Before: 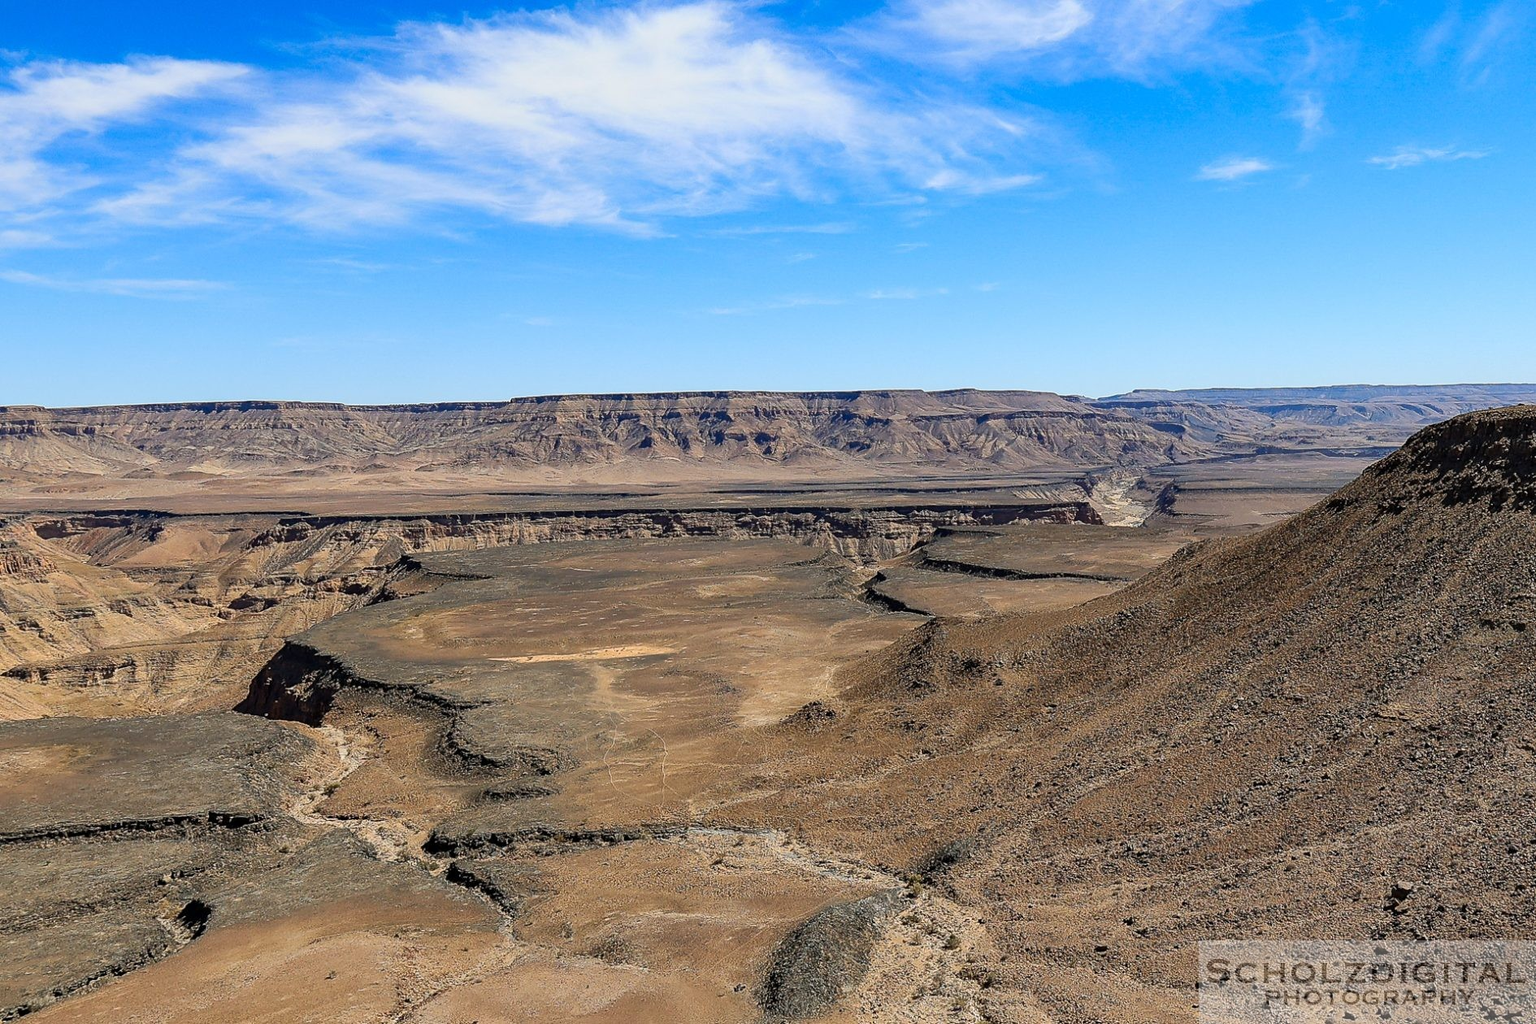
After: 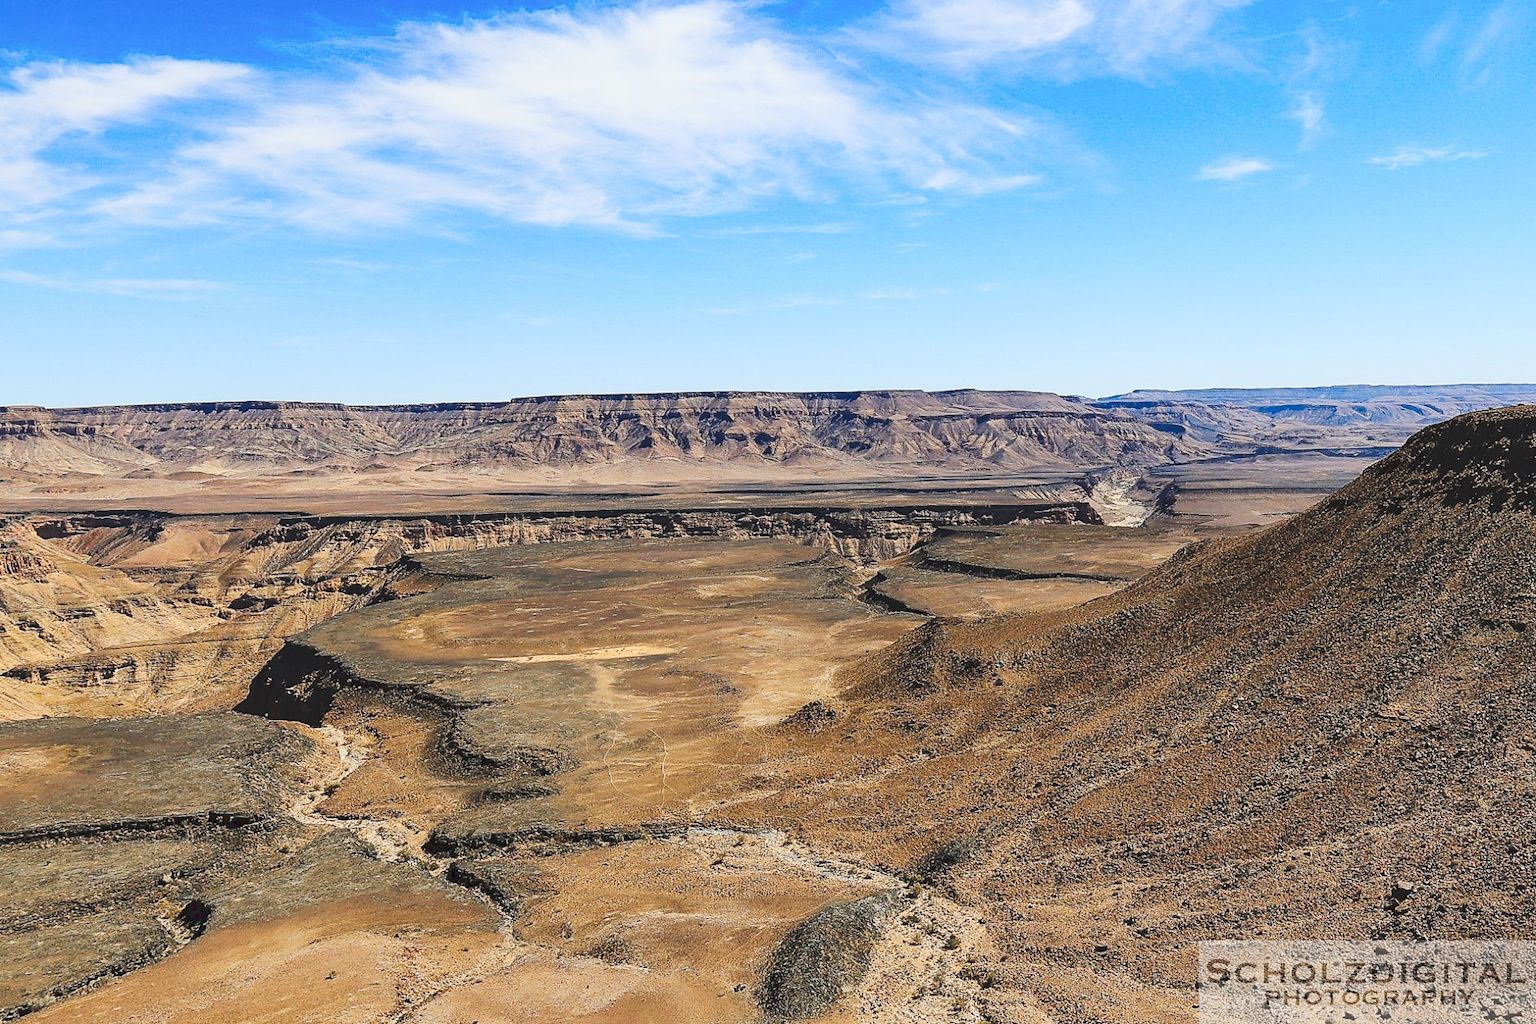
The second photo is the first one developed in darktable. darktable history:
tone curve: curves: ch0 [(0, 0) (0.003, 0.117) (0.011, 0.118) (0.025, 0.123) (0.044, 0.13) (0.069, 0.137) (0.1, 0.149) (0.136, 0.157) (0.177, 0.184) (0.224, 0.217) (0.277, 0.257) (0.335, 0.324) (0.399, 0.406) (0.468, 0.511) (0.543, 0.609) (0.623, 0.712) (0.709, 0.8) (0.801, 0.877) (0.898, 0.938) (1, 1)], preserve colors none
